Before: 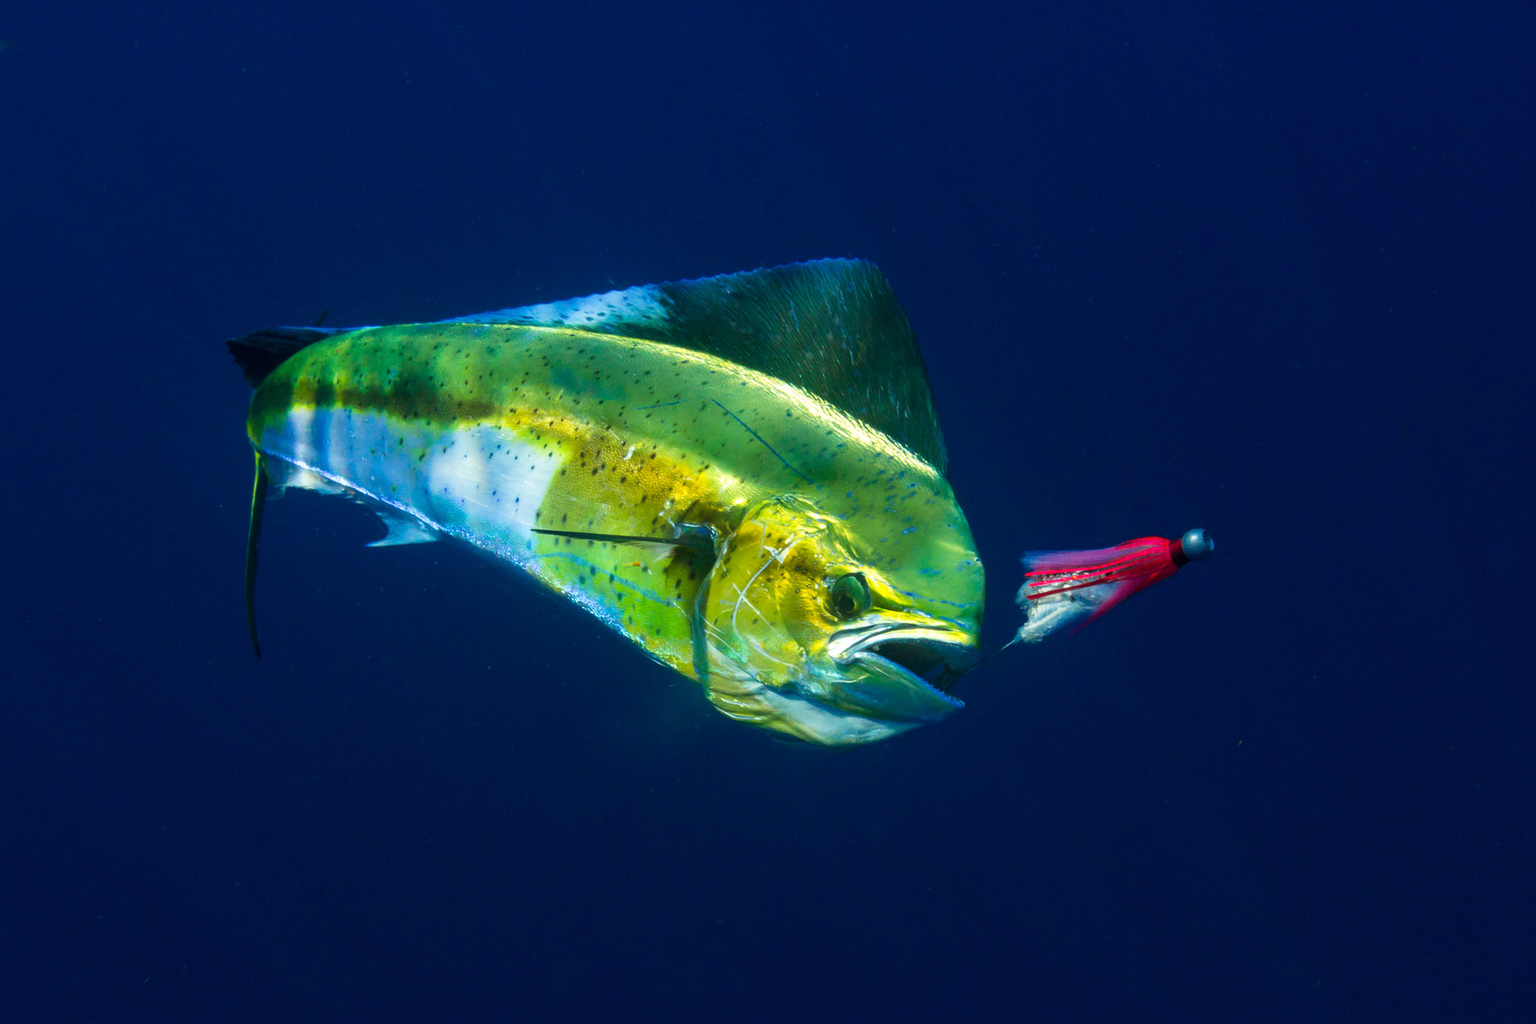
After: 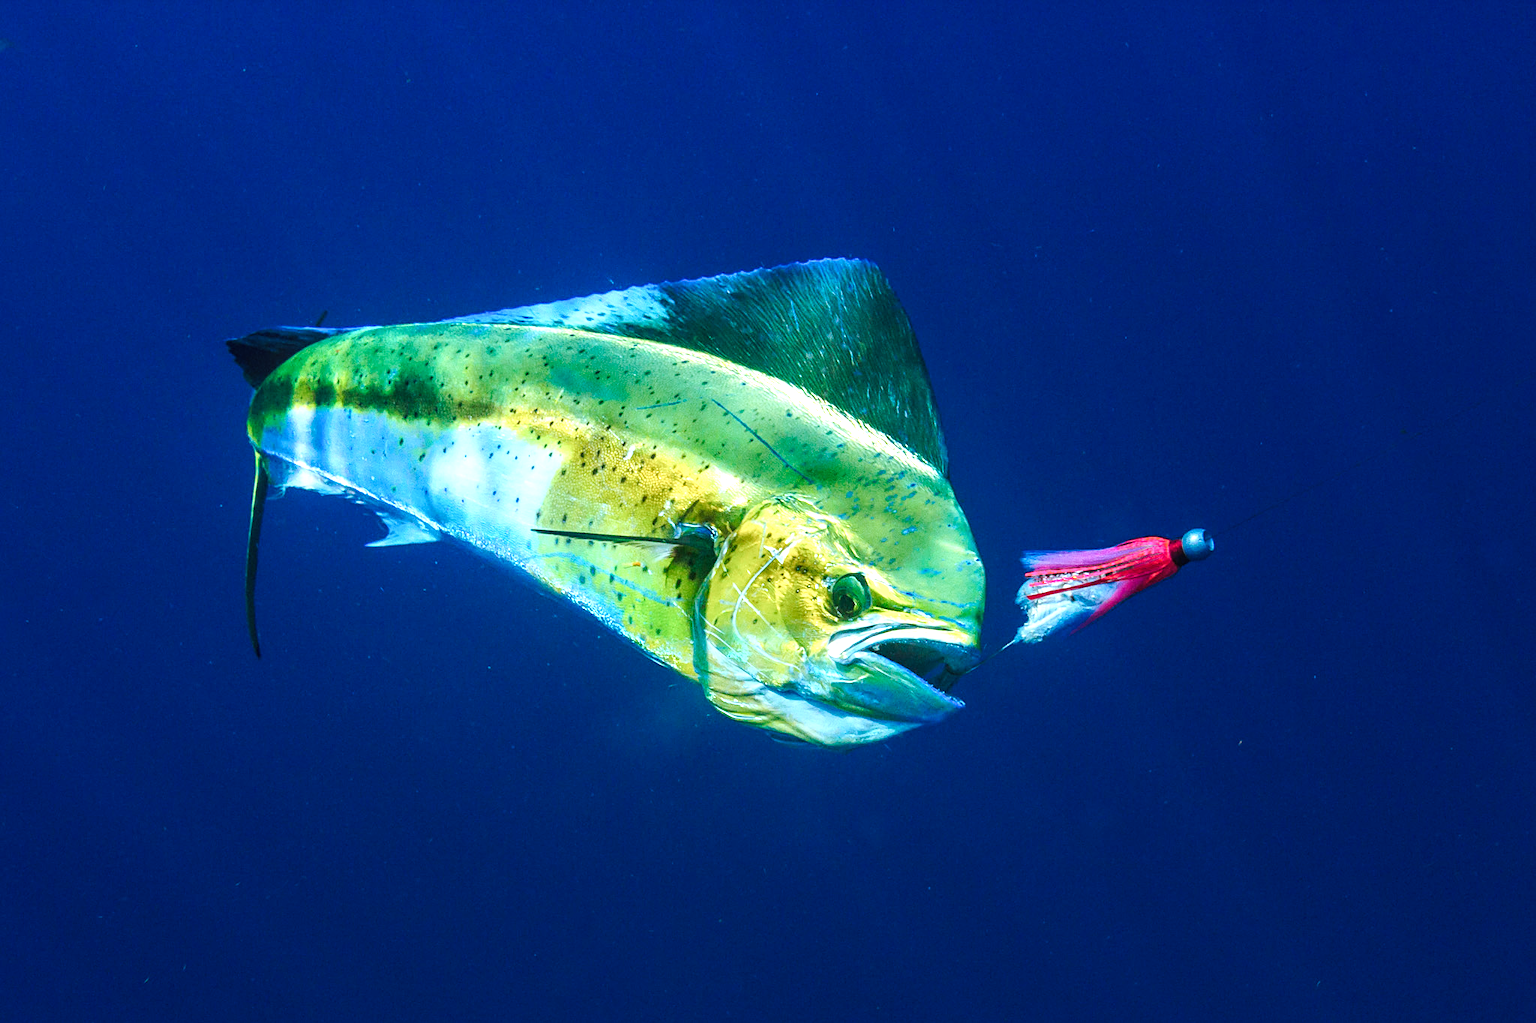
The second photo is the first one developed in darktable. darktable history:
tone curve: curves: ch0 [(0, 0.02) (0.063, 0.058) (0.262, 0.243) (0.447, 0.468) (0.544, 0.596) (0.805, 0.823) (1, 0.952)]; ch1 [(0, 0) (0.339, 0.31) (0.417, 0.401) (0.452, 0.455) (0.482, 0.483) (0.502, 0.499) (0.517, 0.506) (0.55, 0.542) (0.588, 0.604) (0.729, 0.782) (1, 1)]; ch2 [(0, 0) (0.346, 0.34) (0.431, 0.45) (0.485, 0.487) (0.5, 0.496) (0.527, 0.526) (0.56, 0.574) (0.613, 0.642) (0.679, 0.703) (1, 1)], preserve colors none
exposure: black level correction 0, exposure 1.105 EV, compensate highlight preservation false
sharpen: on, module defaults
local contrast: on, module defaults
color correction: highlights a* -2.21, highlights b* -18.13
